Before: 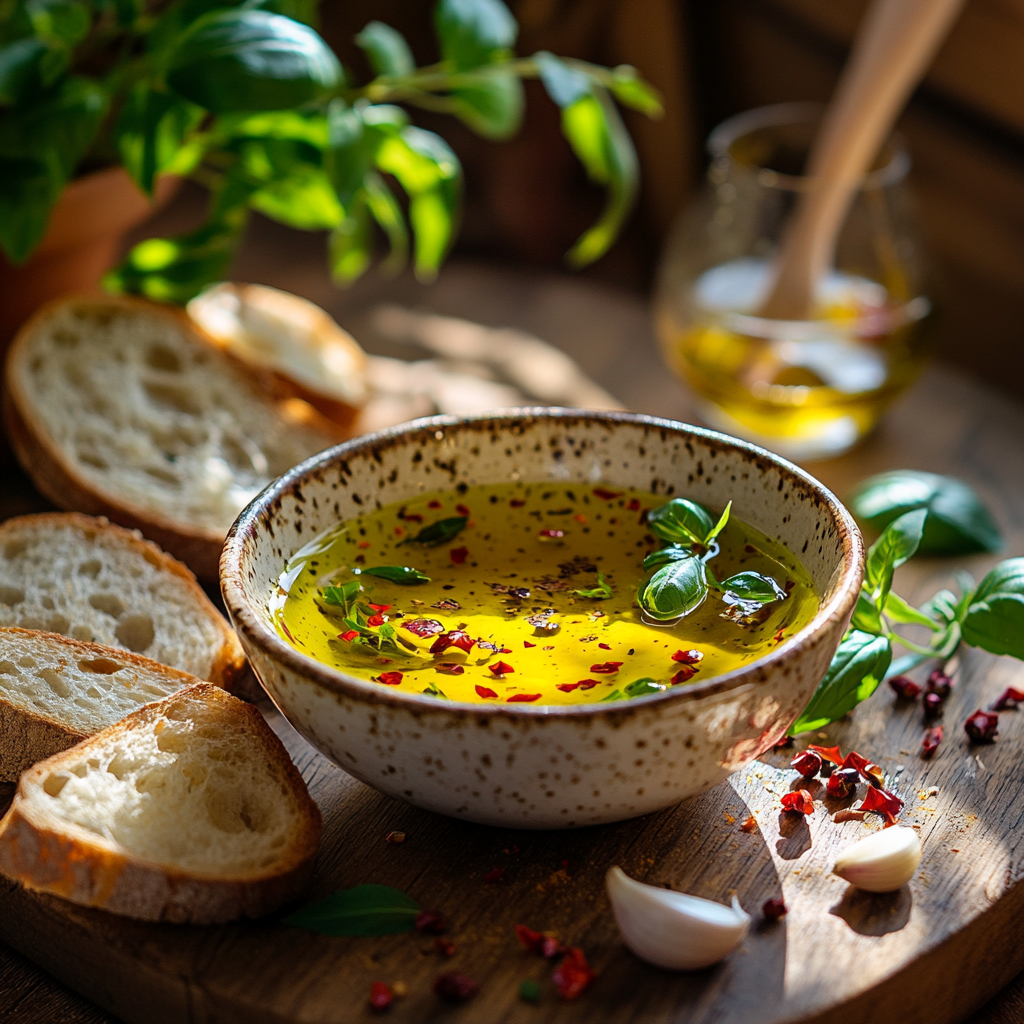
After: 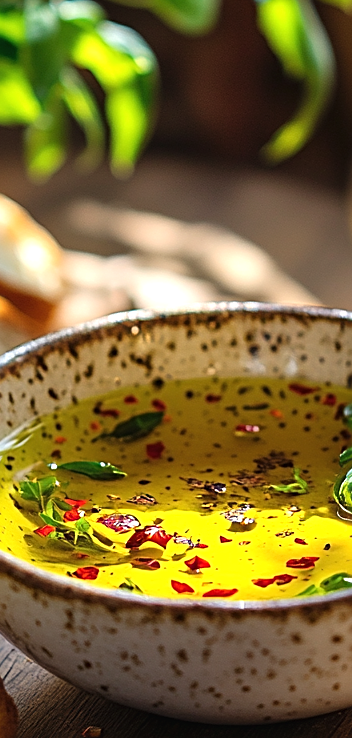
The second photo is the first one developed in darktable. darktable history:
exposure: black level correction -0.002, exposure 0.528 EV, compensate highlight preservation false
sharpen: on, module defaults
crop and rotate: left 29.713%, top 10.345%, right 35.898%, bottom 17.512%
